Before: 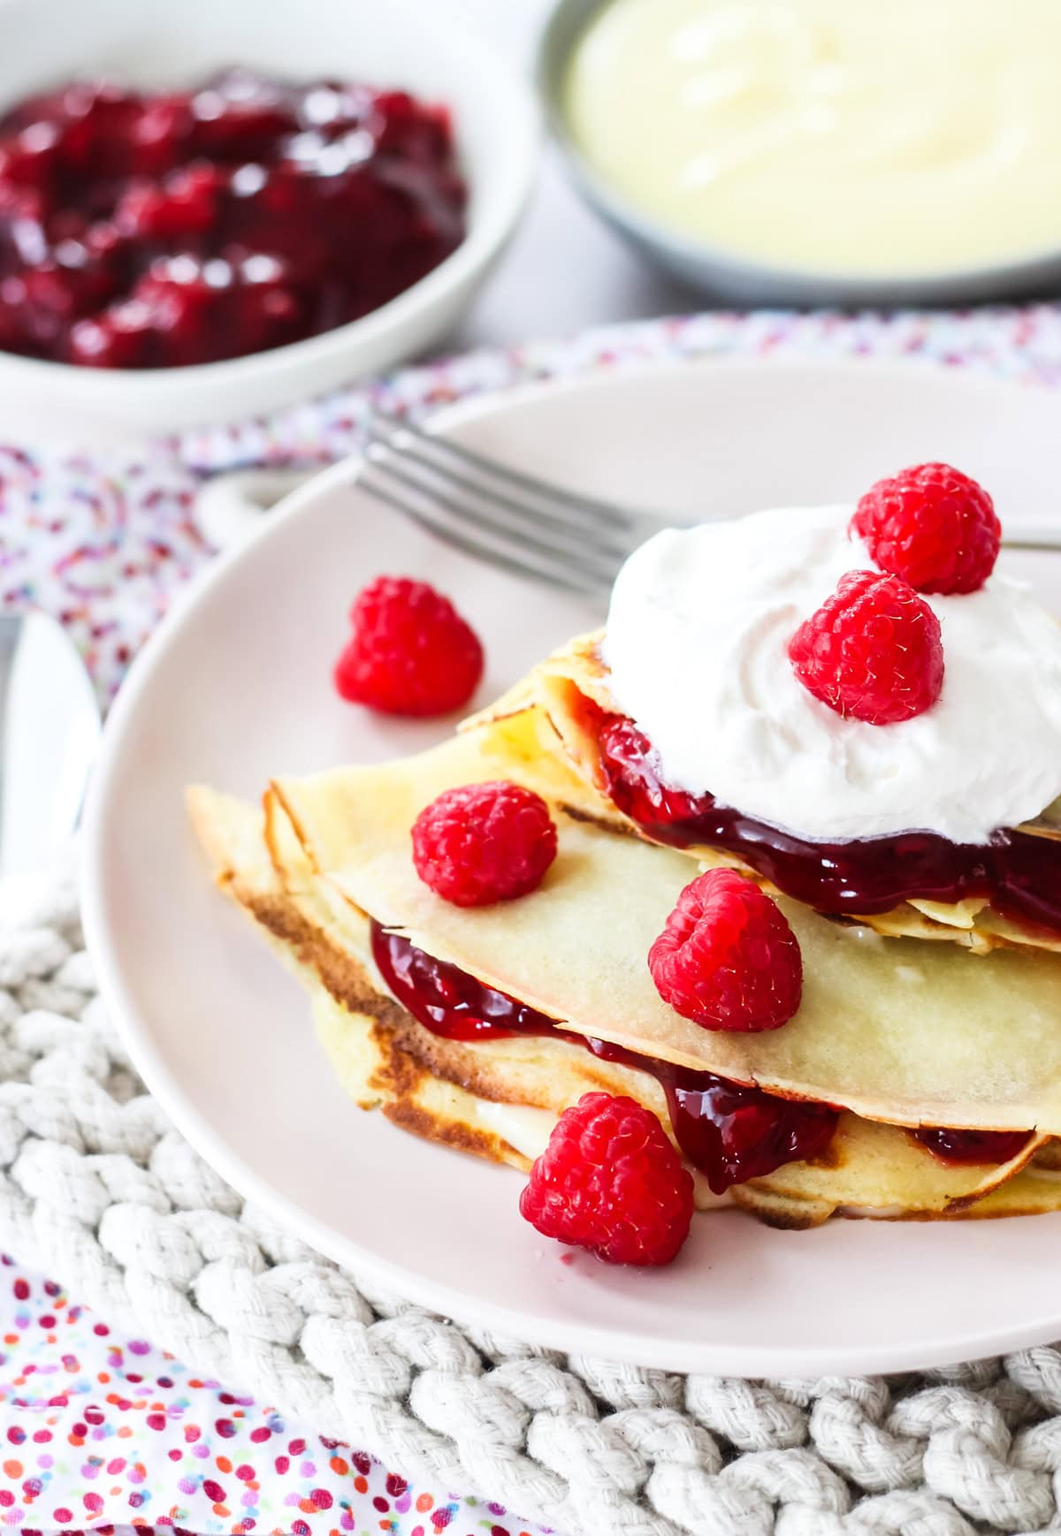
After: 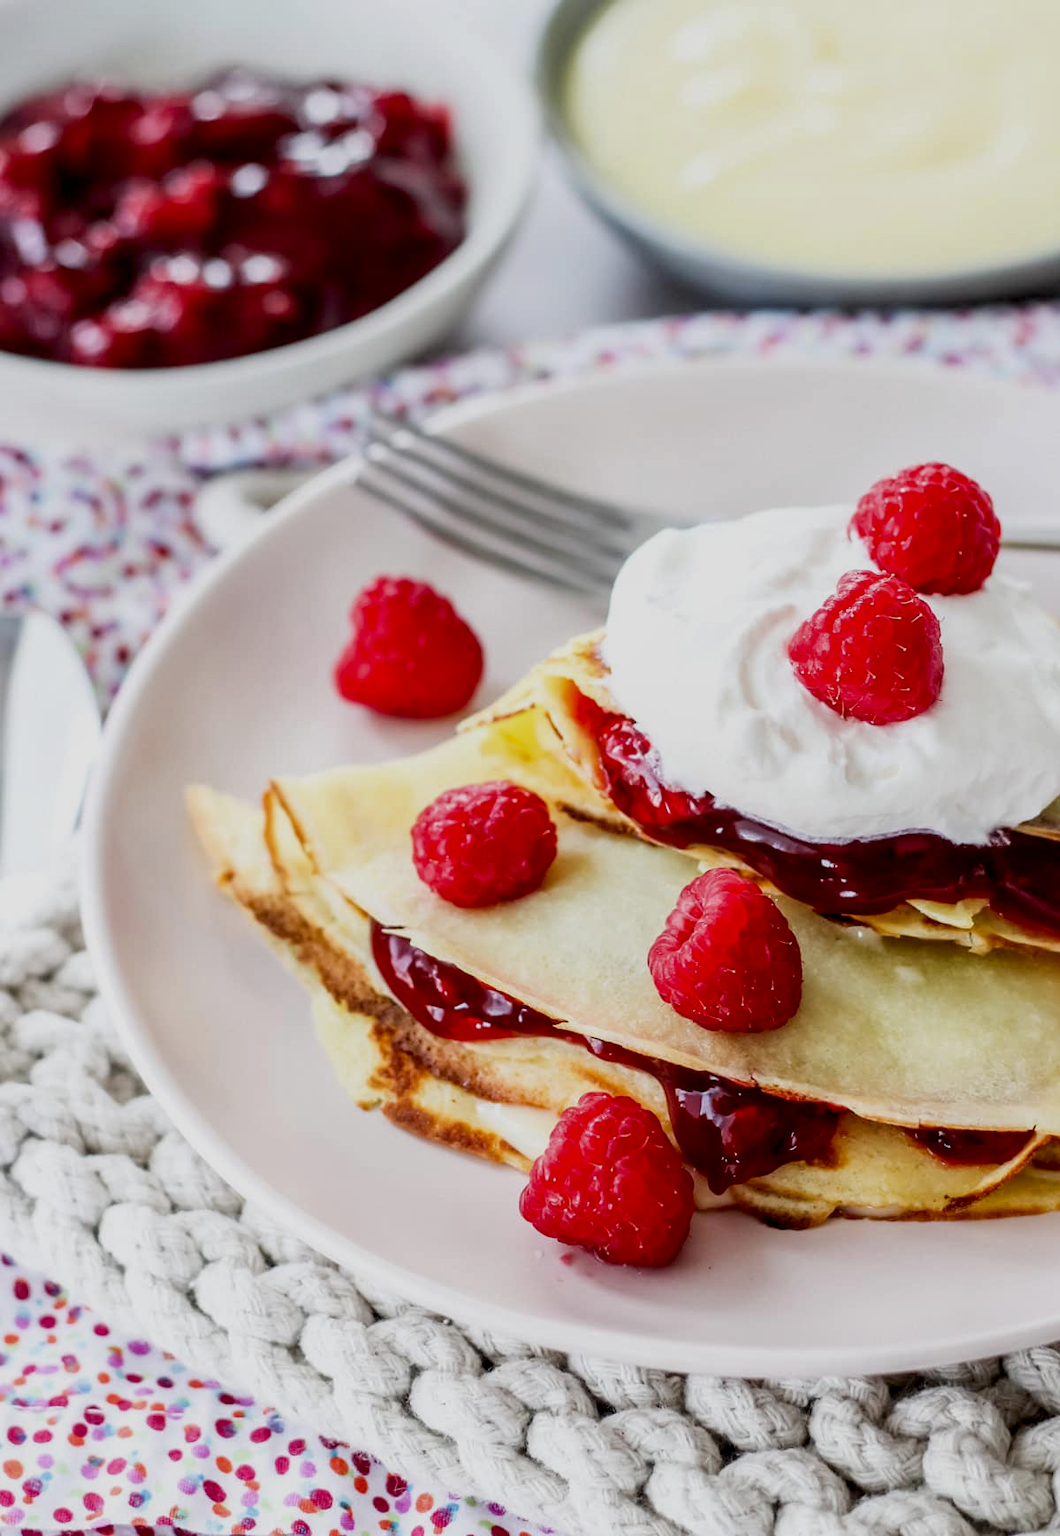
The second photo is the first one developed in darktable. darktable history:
local contrast: on, module defaults
exposure: black level correction 0.011, exposure -0.483 EV, compensate highlight preservation false
